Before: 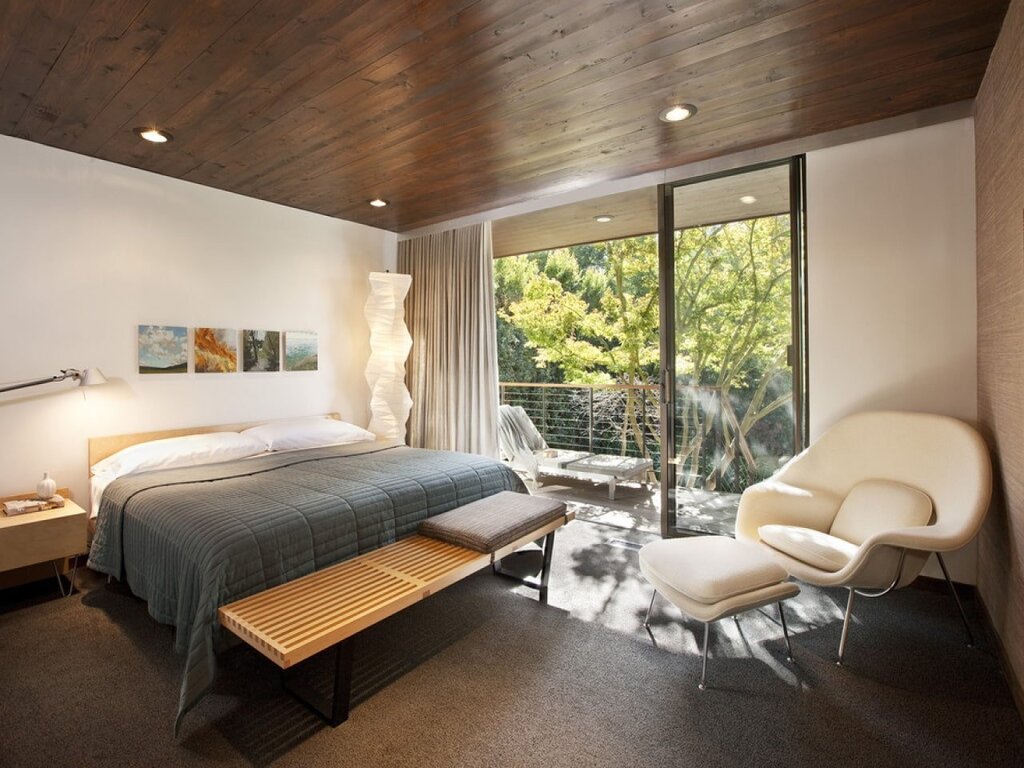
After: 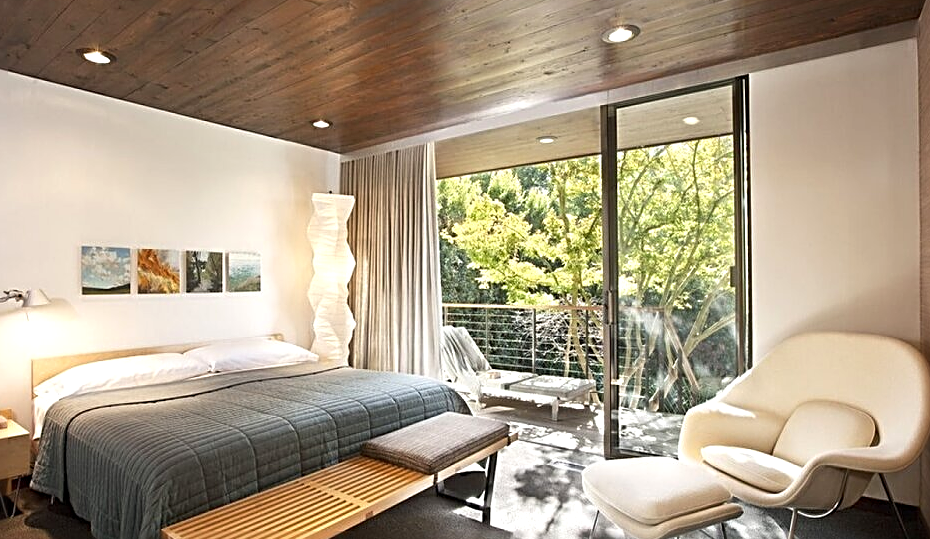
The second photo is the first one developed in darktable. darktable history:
crop: left 5.596%, top 10.314%, right 3.534%, bottom 19.395%
tone equalizer: on, module defaults
exposure: black level correction 0, exposure 0.3 EV, compensate highlight preservation false
sharpen: radius 2.817, amount 0.715
